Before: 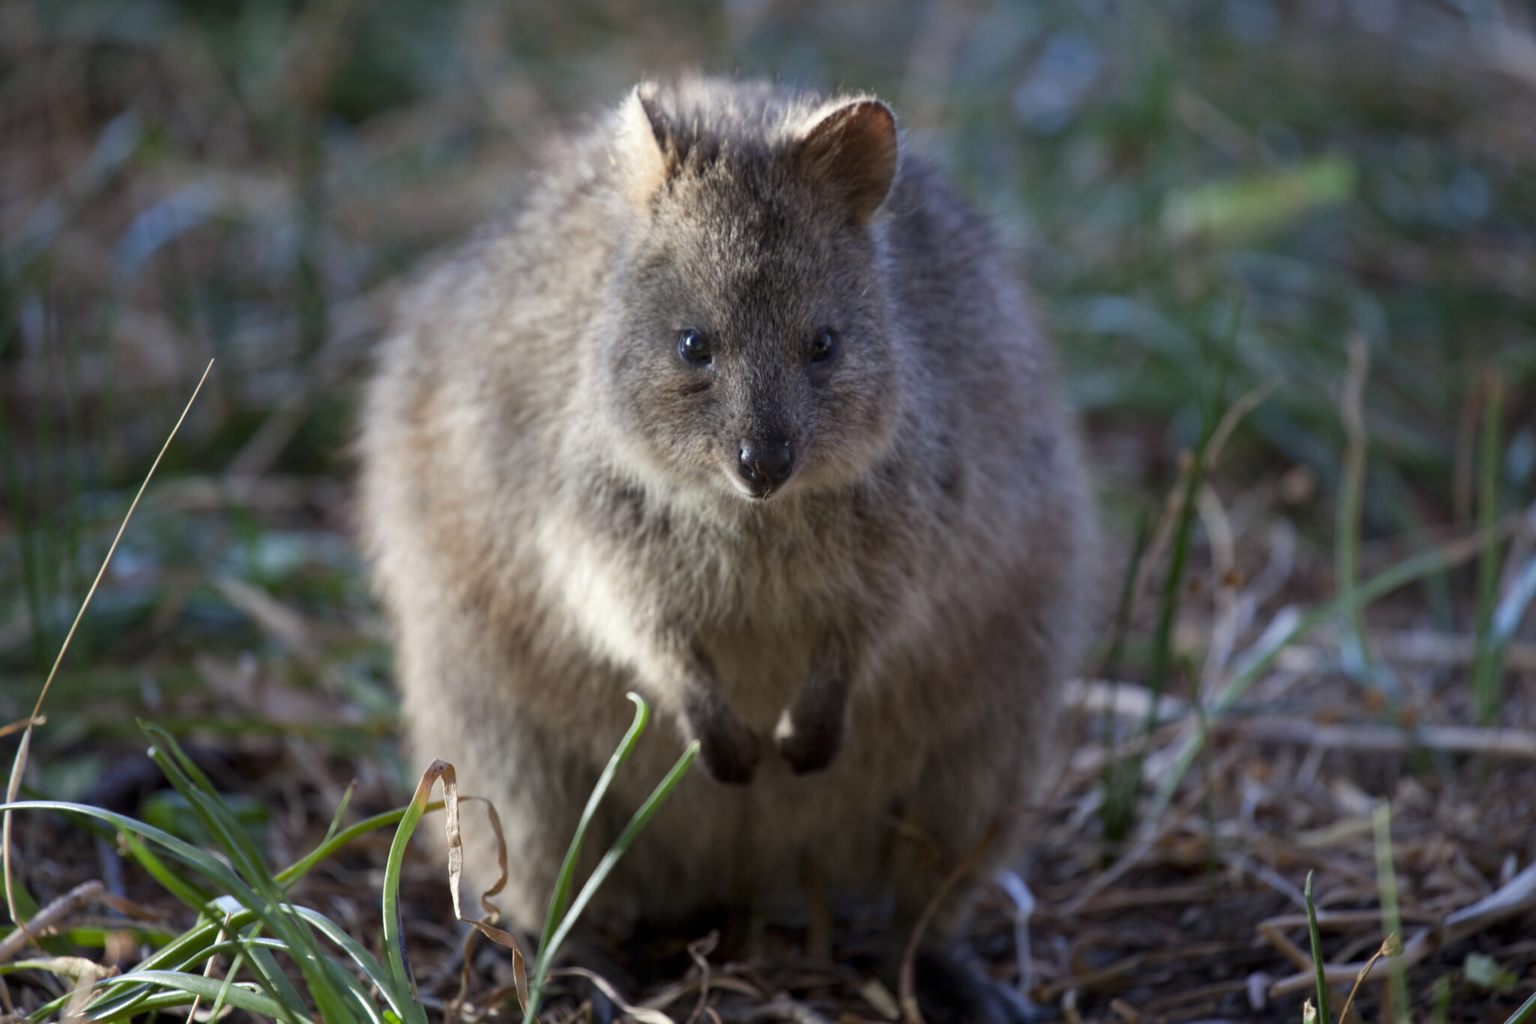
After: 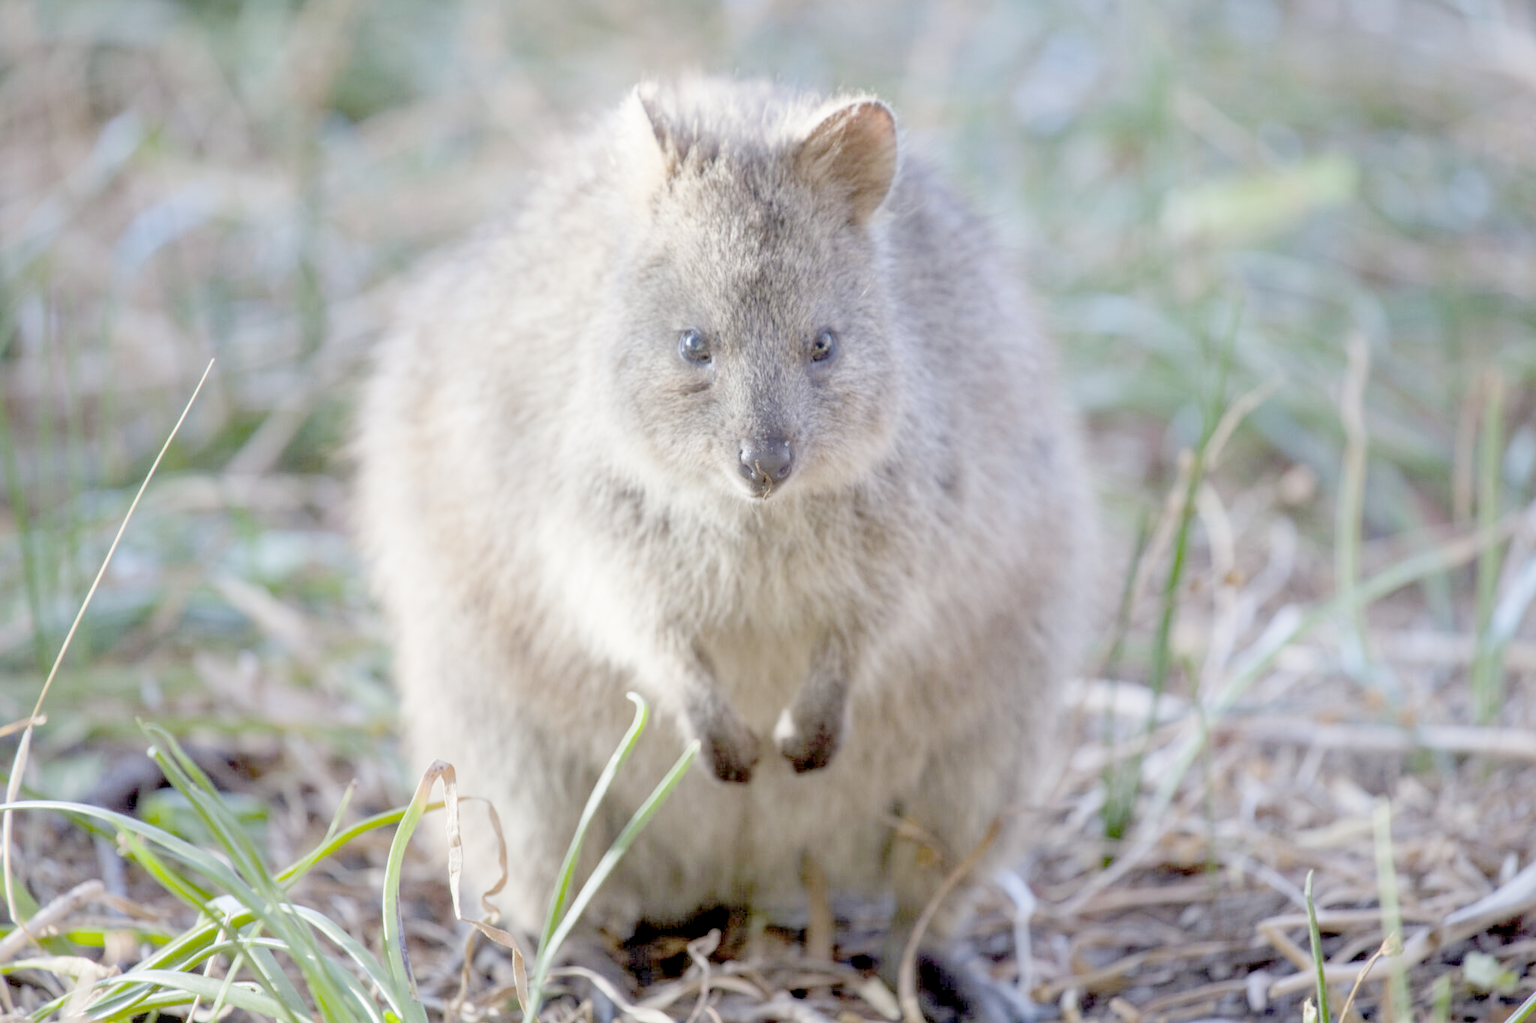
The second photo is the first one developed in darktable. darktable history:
filmic rgb: black relative exposure -5 EV, hardness 2.88, highlights saturation mix -30%
exposure: black level correction 0, exposure 0.7 EV, compensate highlight preservation false
color balance rgb: perceptual saturation grading › global saturation 10%
local contrast: on, module defaults
